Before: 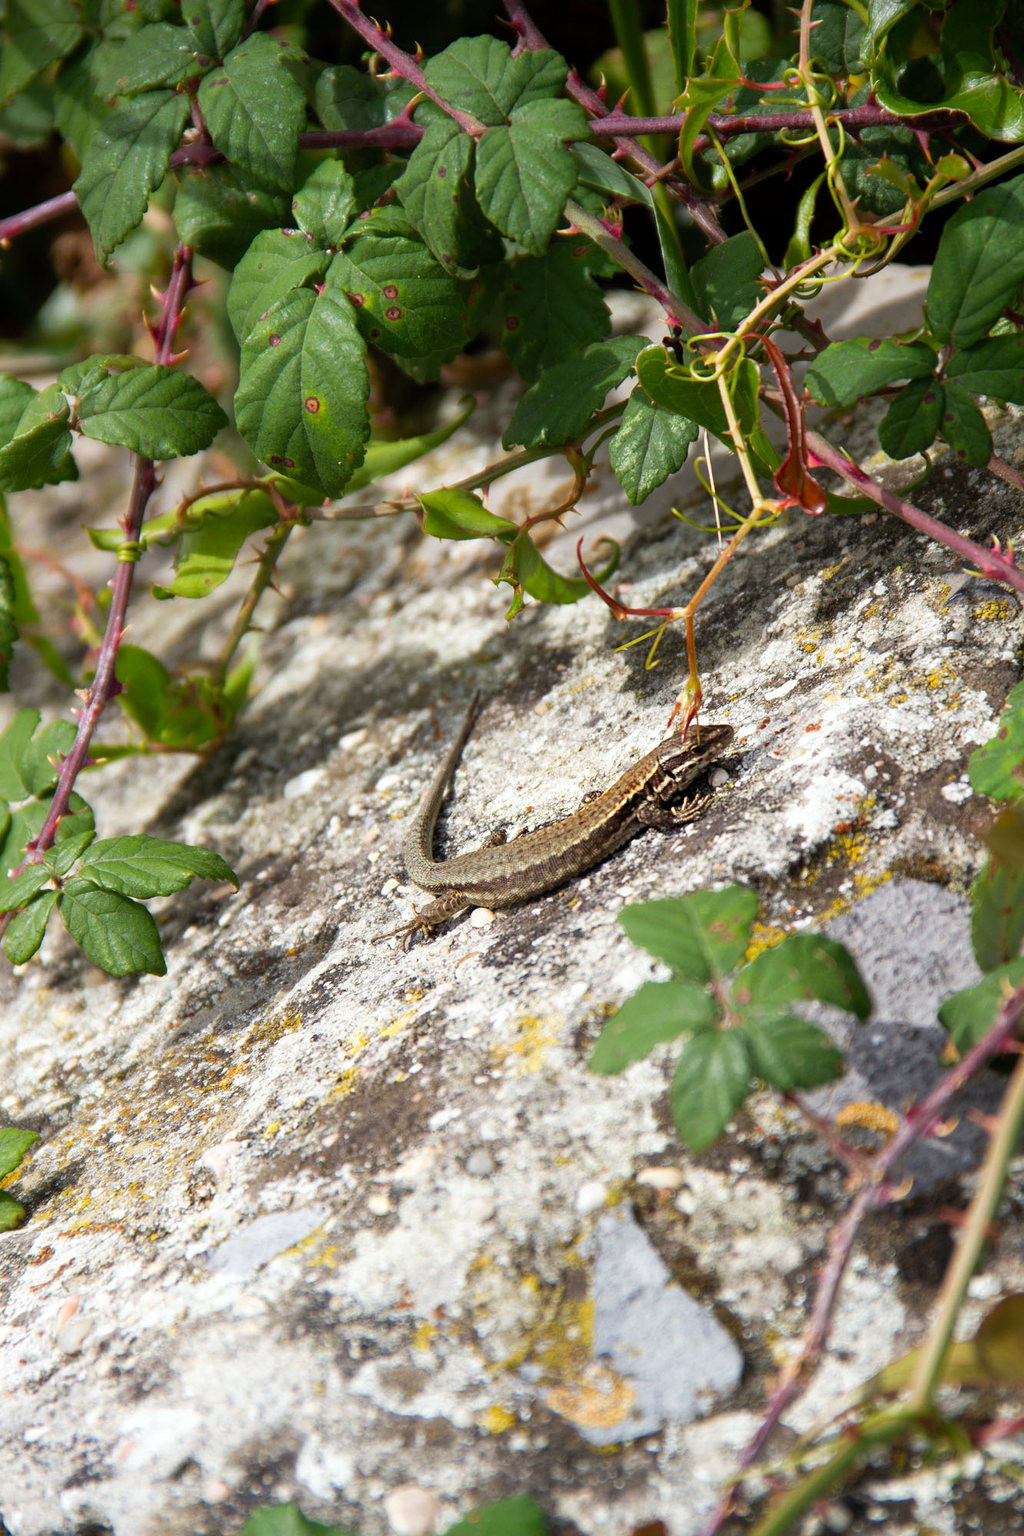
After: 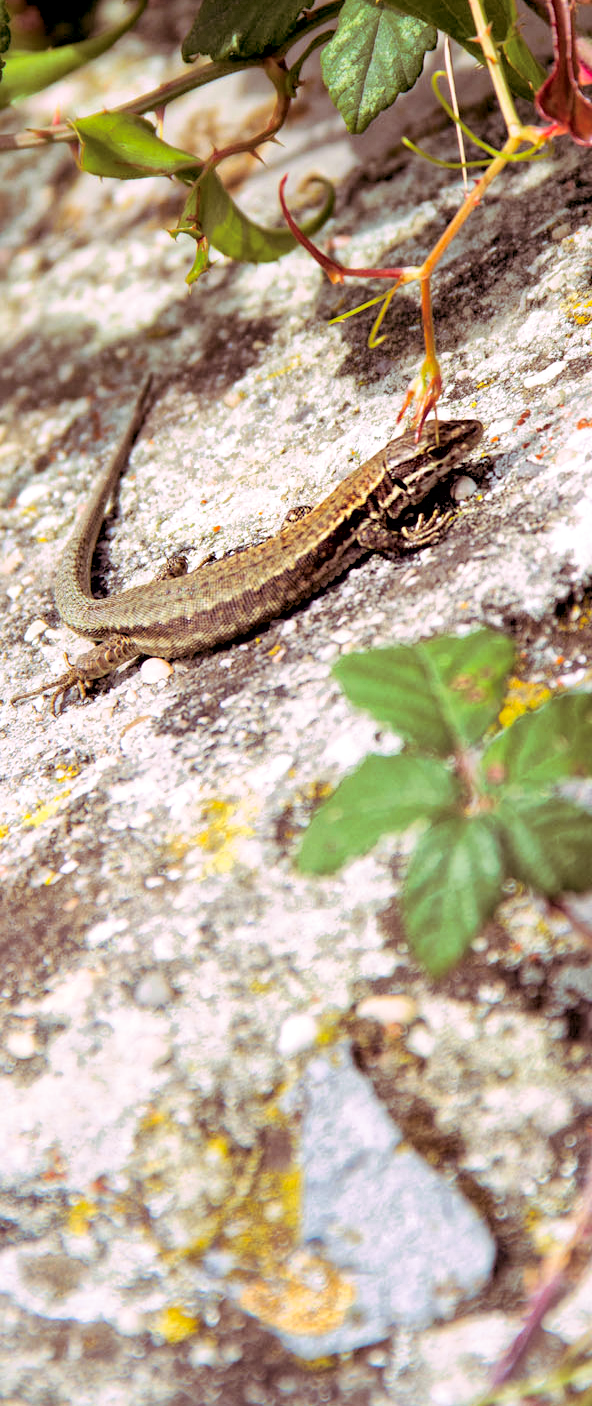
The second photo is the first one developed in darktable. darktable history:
global tonemap: drago (1, 100), detail 1
split-toning: highlights › hue 298.8°, highlights › saturation 0.73, compress 41.76%
exposure: black level correction 0.012, exposure 0.7 EV, compensate exposure bias true, compensate highlight preservation false
crop: left 35.432%, top 26.233%, right 20.145%, bottom 3.432%
